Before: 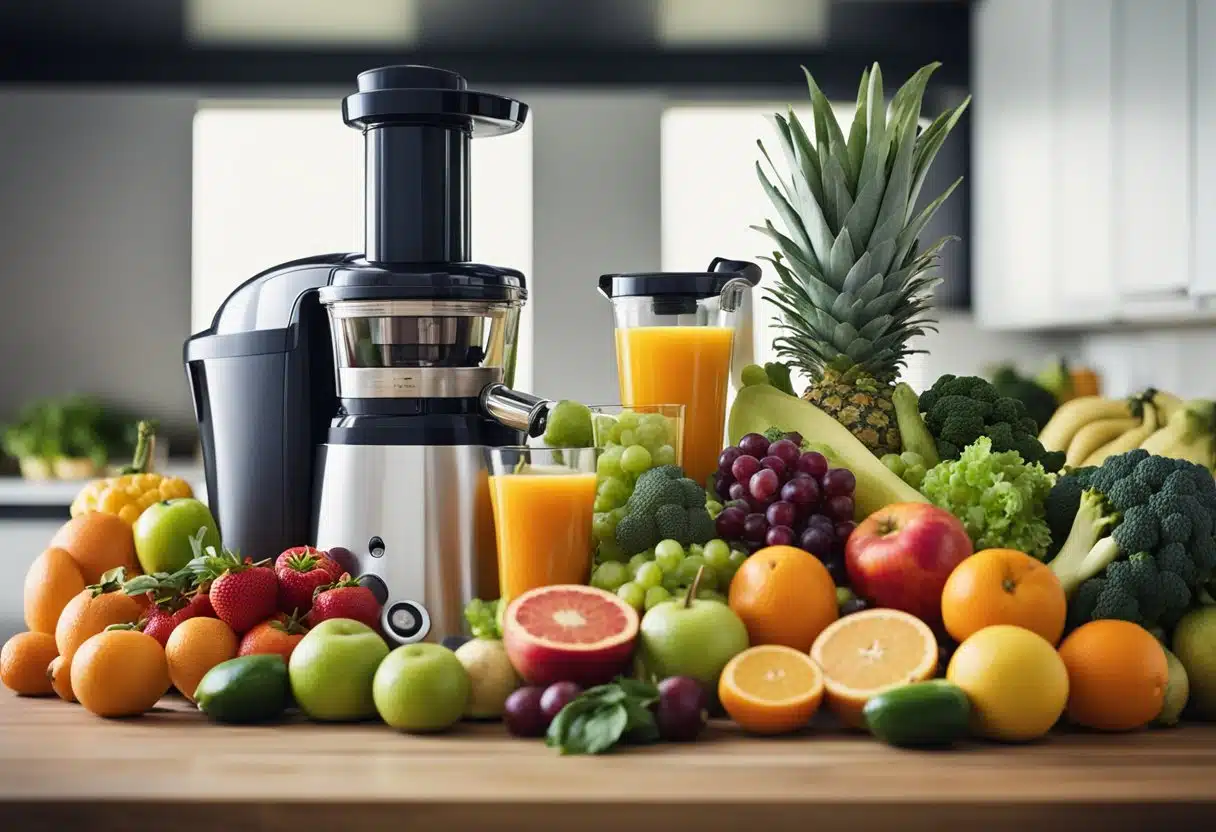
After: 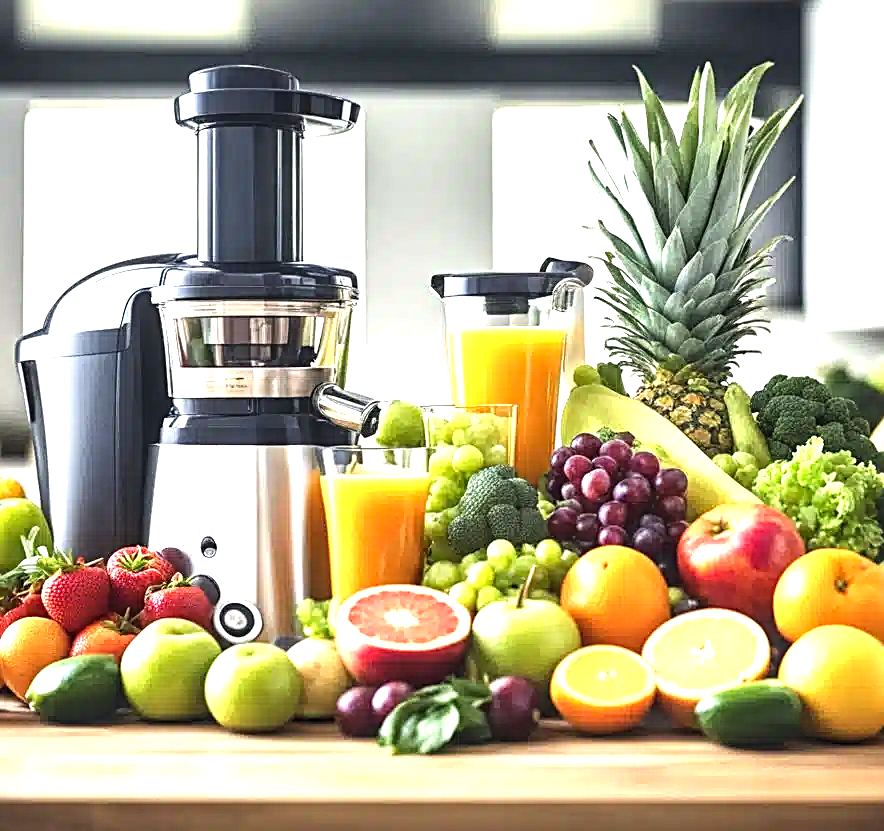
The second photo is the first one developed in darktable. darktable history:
sharpen: radius 2.734
crop: left 13.855%, right 13.409%
local contrast: on, module defaults
exposure: black level correction 0, exposure 1.103 EV, compensate highlight preservation false
tone equalizer: -8 EV -0.456 EV, -7 EV -0.398 EV, -6 EV -0.355 EV, -5 EV -0.189 EV, -3 EV 0.209 EV, -2 EV 0.344 EV, -1 EV 0.387 EV, +0 EV 0.389 EV, edges refinement/feathering 500, mask exposure compensation -1.57 EV, preserve details no
